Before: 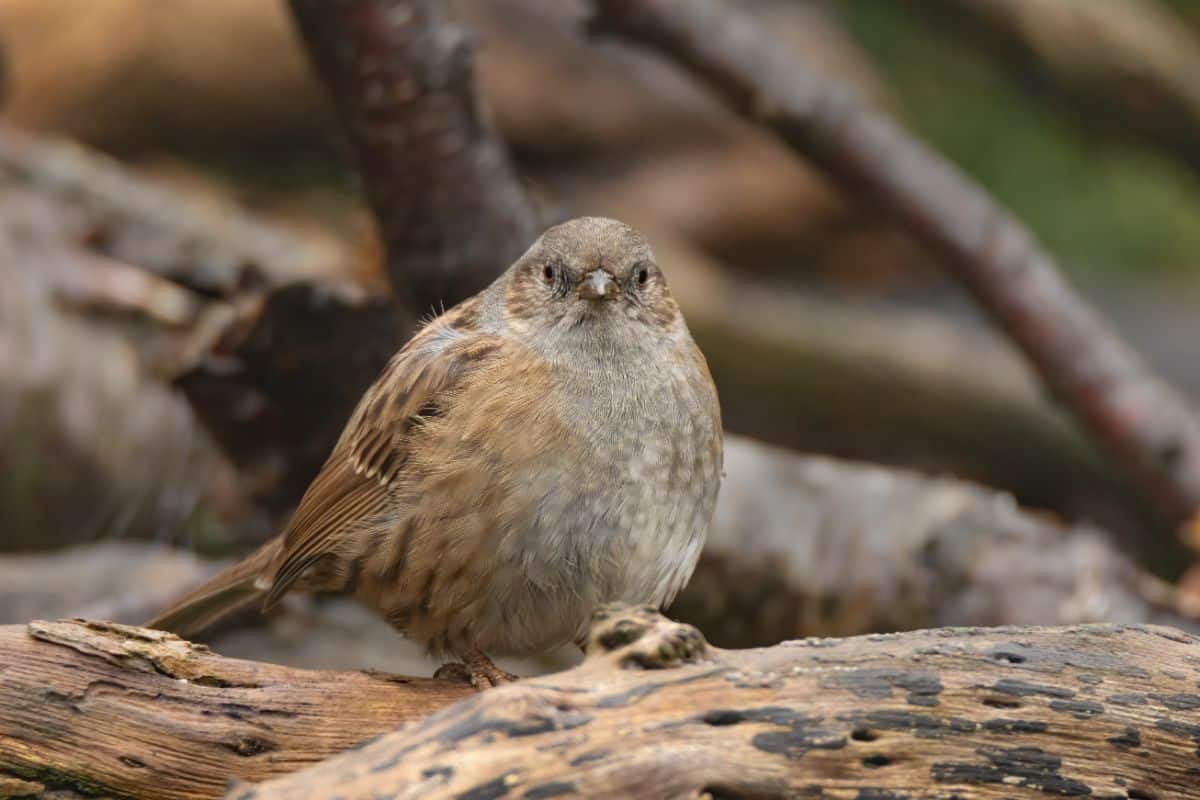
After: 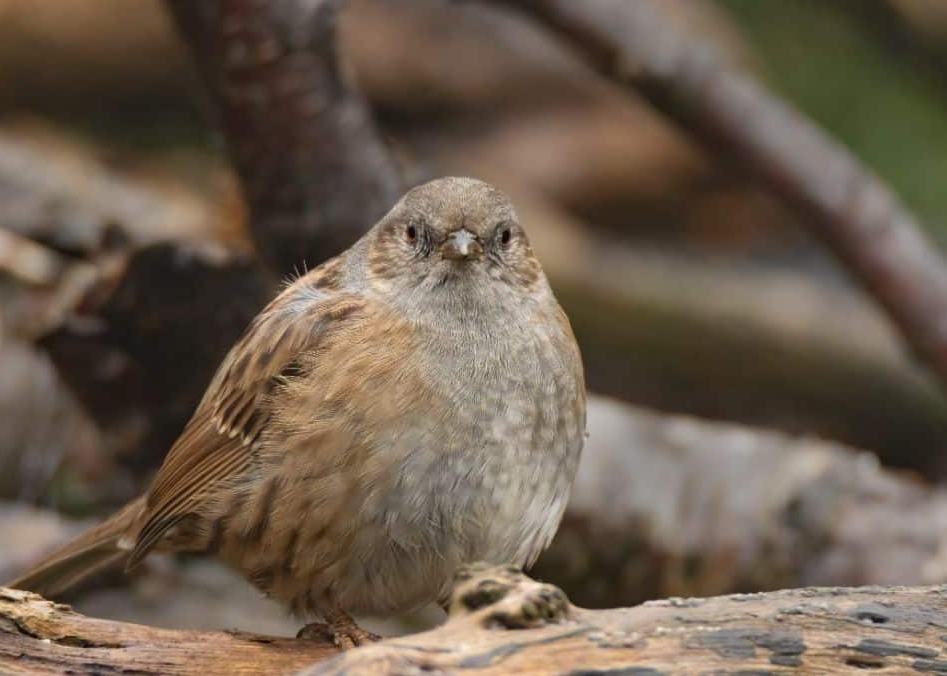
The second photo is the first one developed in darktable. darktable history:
crop: left 11.491%, top 5.1%, right 9.584%, bottom 10.287%
